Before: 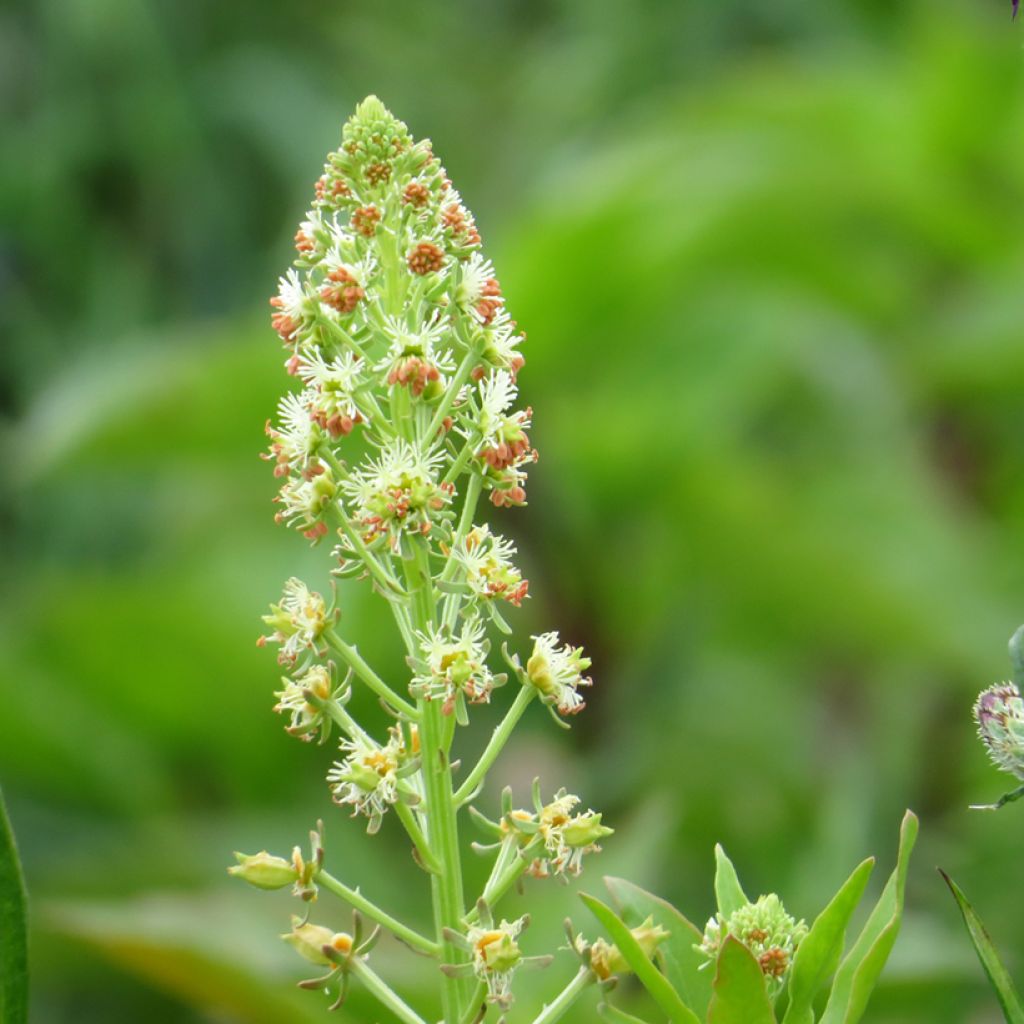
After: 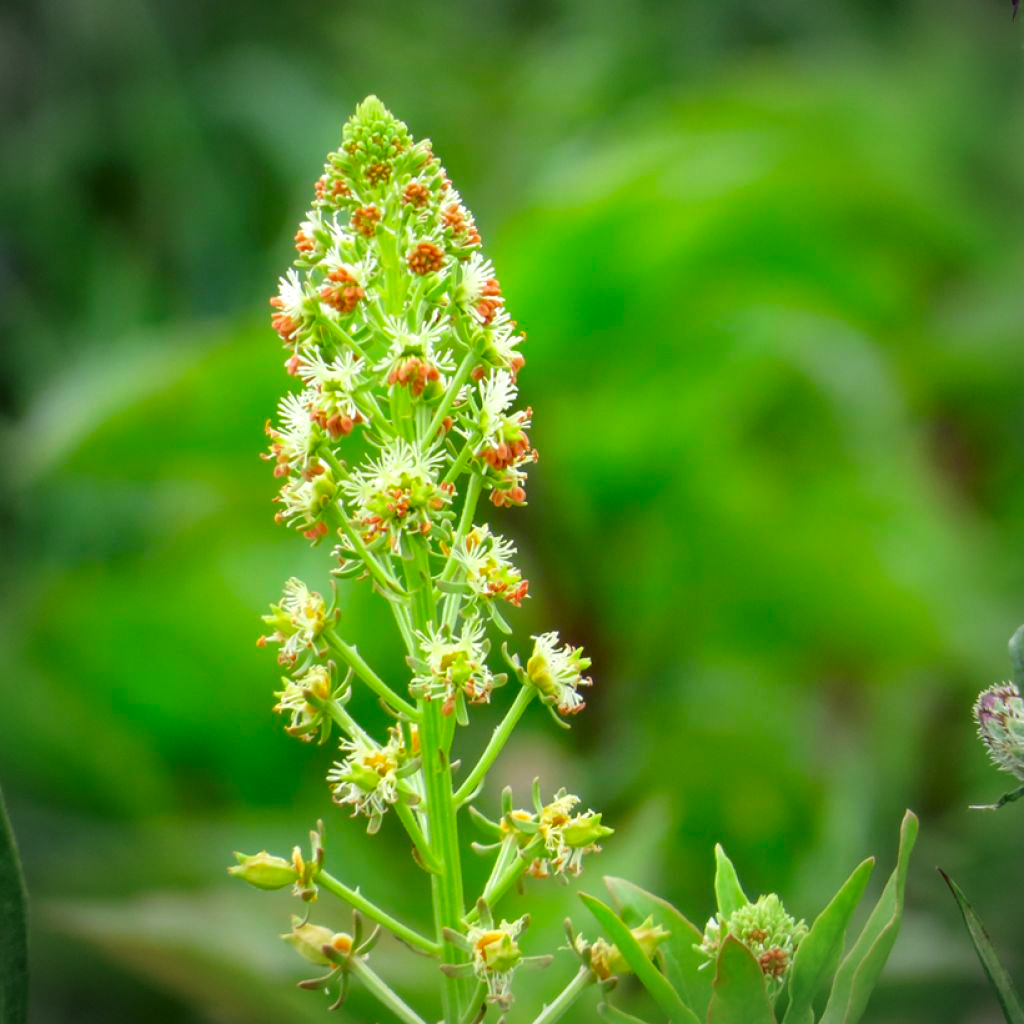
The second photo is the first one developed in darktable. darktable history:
local contrast: highlights 100%, shadows 102%, detail 131%, midtone range 0.2
contrast brightness saturation: saturation 0.486
vignetting: on, module defaults
